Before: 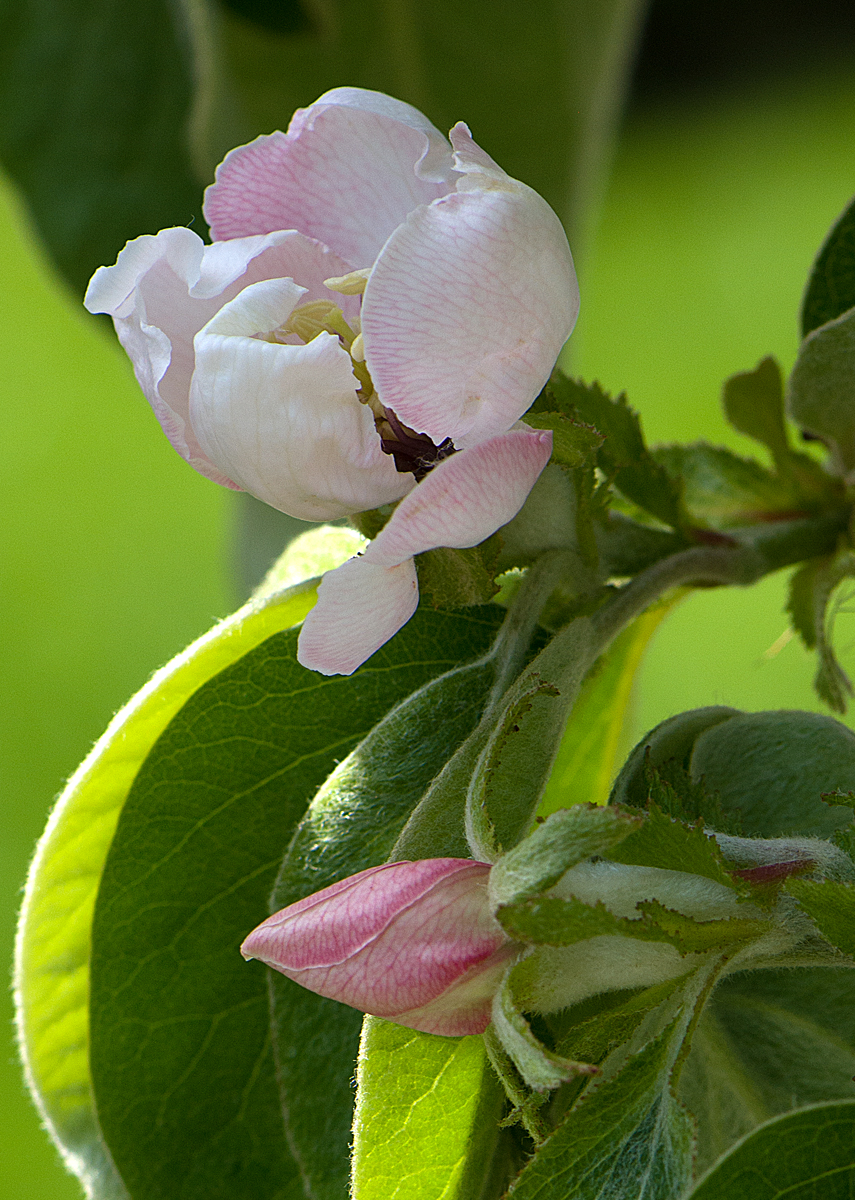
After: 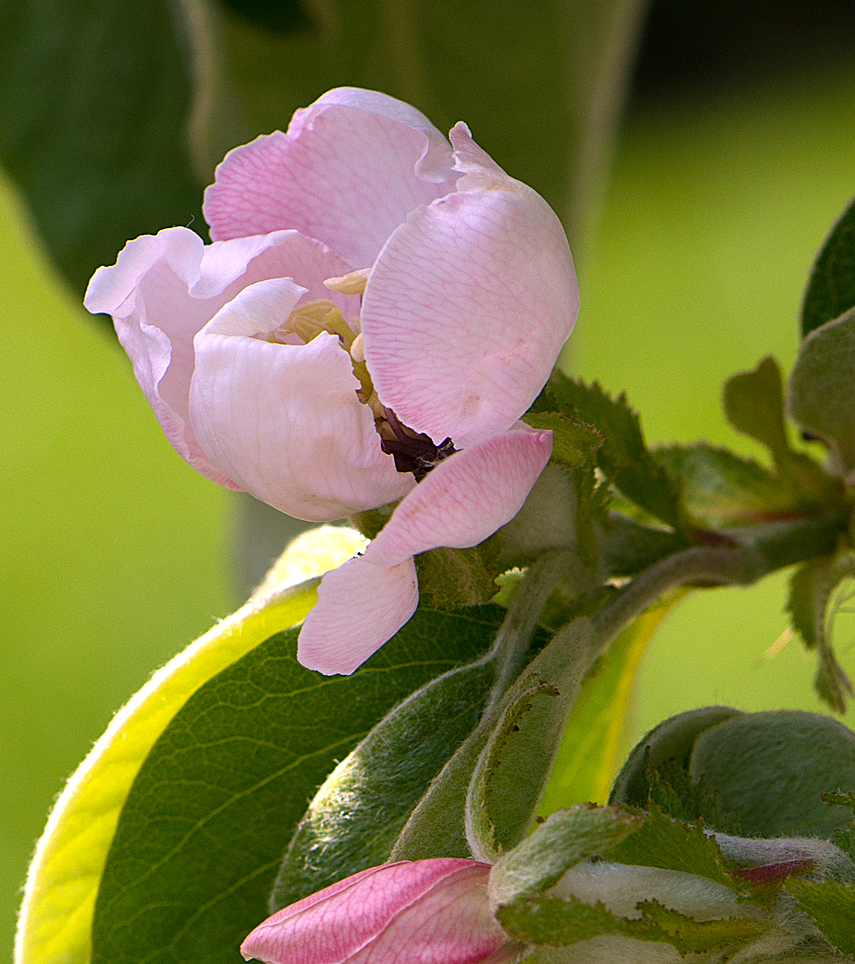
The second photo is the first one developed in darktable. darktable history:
crop: bottom 19.644%
white balance: red 1.188, blue 1.11
